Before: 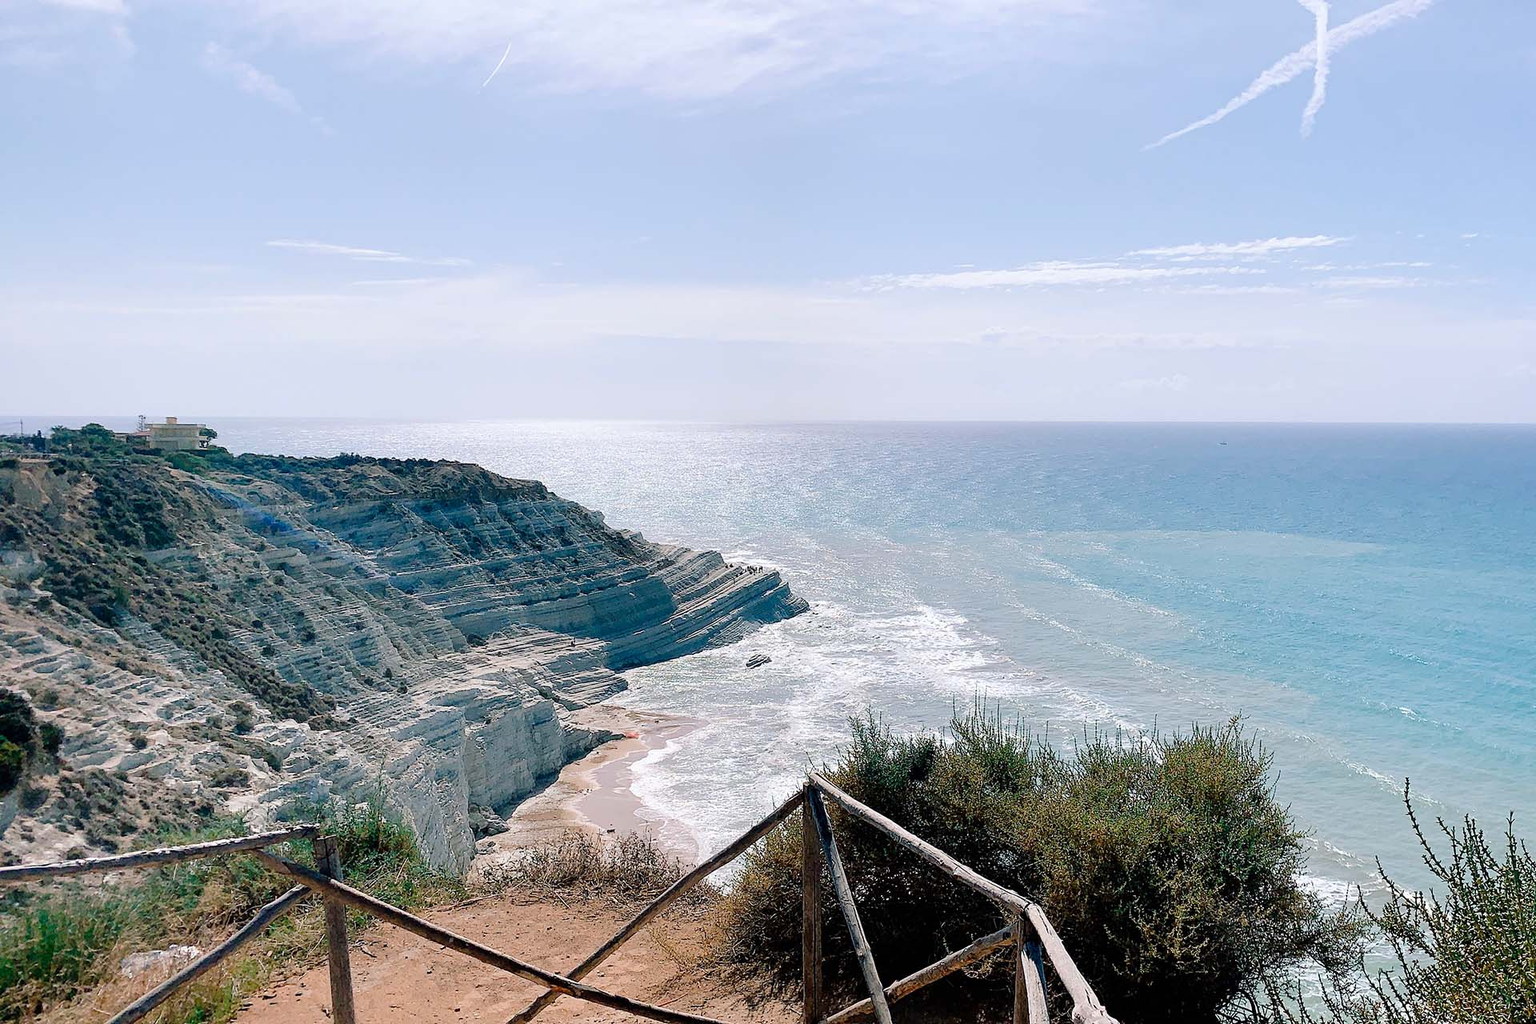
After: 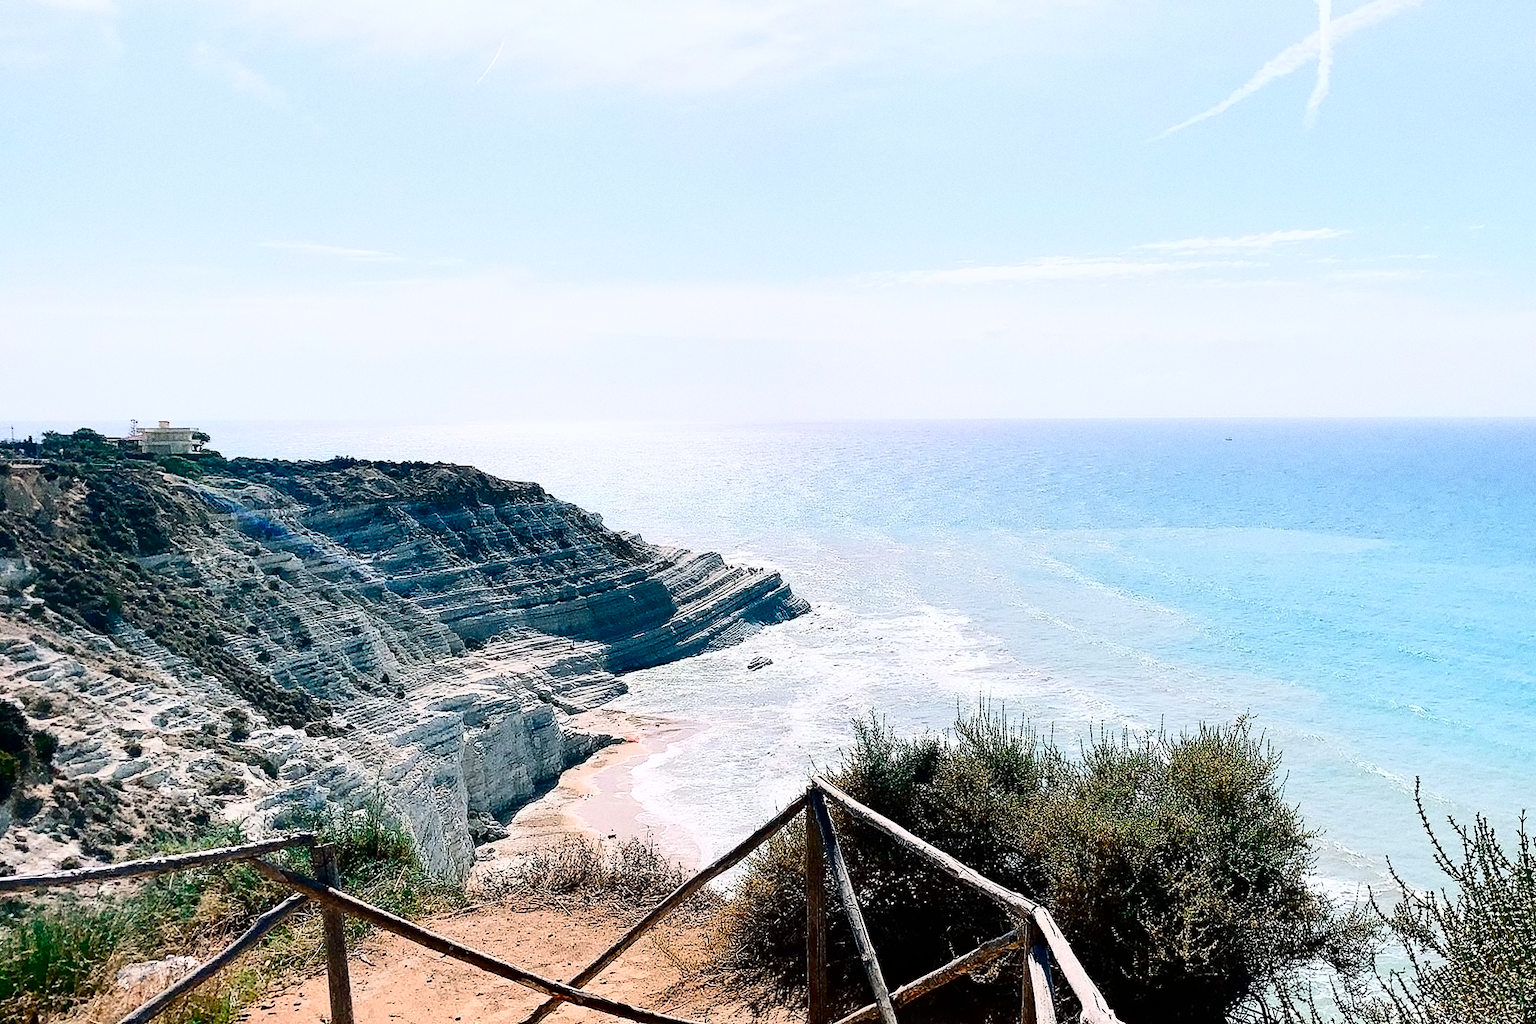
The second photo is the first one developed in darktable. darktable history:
grain: coarseness 0.09 ISO, strength 40%
rotate and perspective: rotation -0.45°, automatic cropping original format, crop left 0.008, crop right 0.992, crop top 0.012, crop bottom 0.988
contrast equalizer: y [[0.5 ×4, 0.525, 0.667], [0.5 ×6], [0.5 ×6], [0 ×4, 0.042, 0], [0, 0, 0.004, 0.1, 0.191, 0.131]]
tone equalizer: on, module defaults
contrast brightness saturation: contrast 0.4, brightness 0.05, saturation 0.25
